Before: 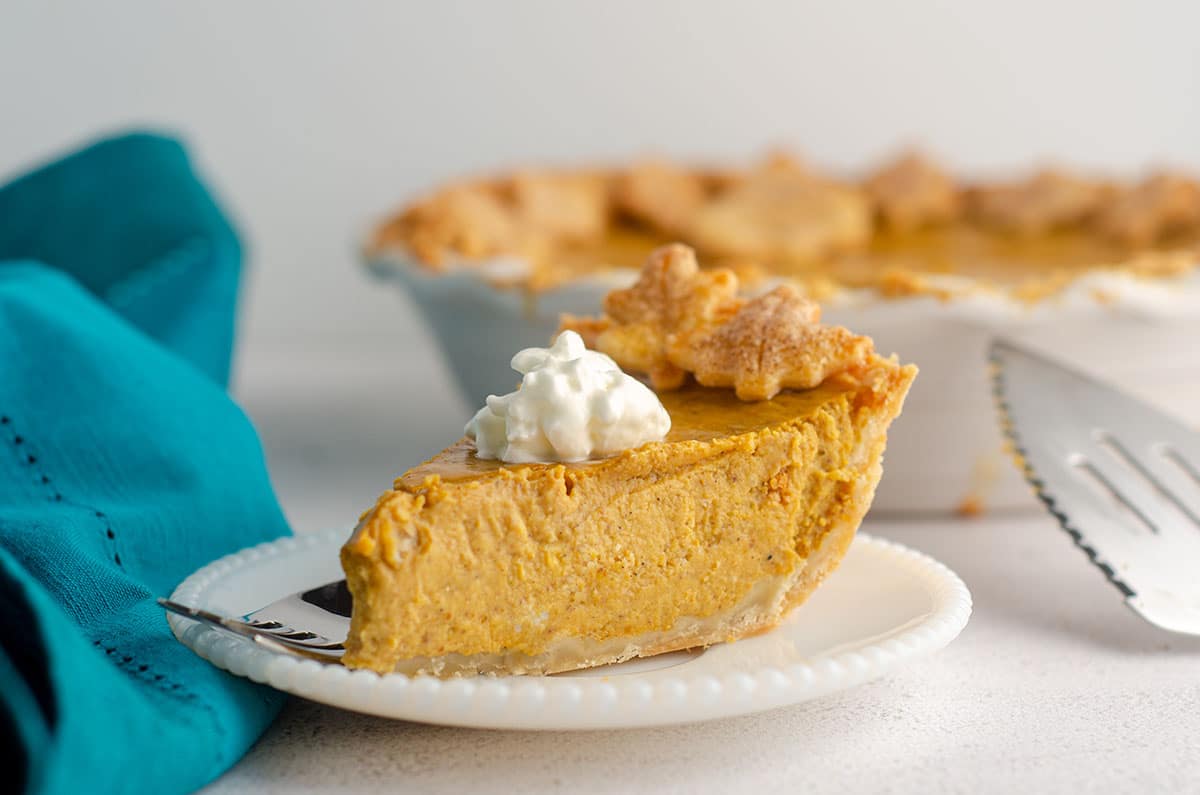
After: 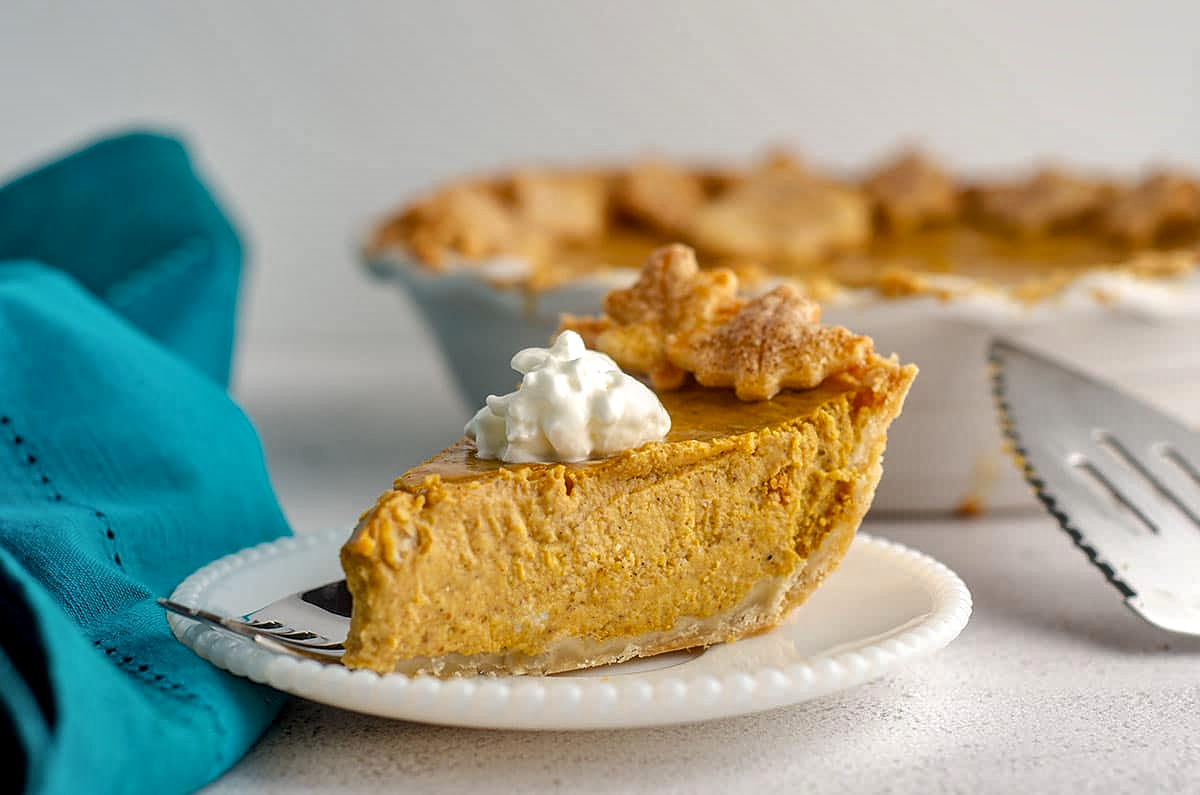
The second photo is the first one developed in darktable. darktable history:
shadows and highlights: soften with gaussian
local contrast: on, module defaults
sharpen: radius 1.014
